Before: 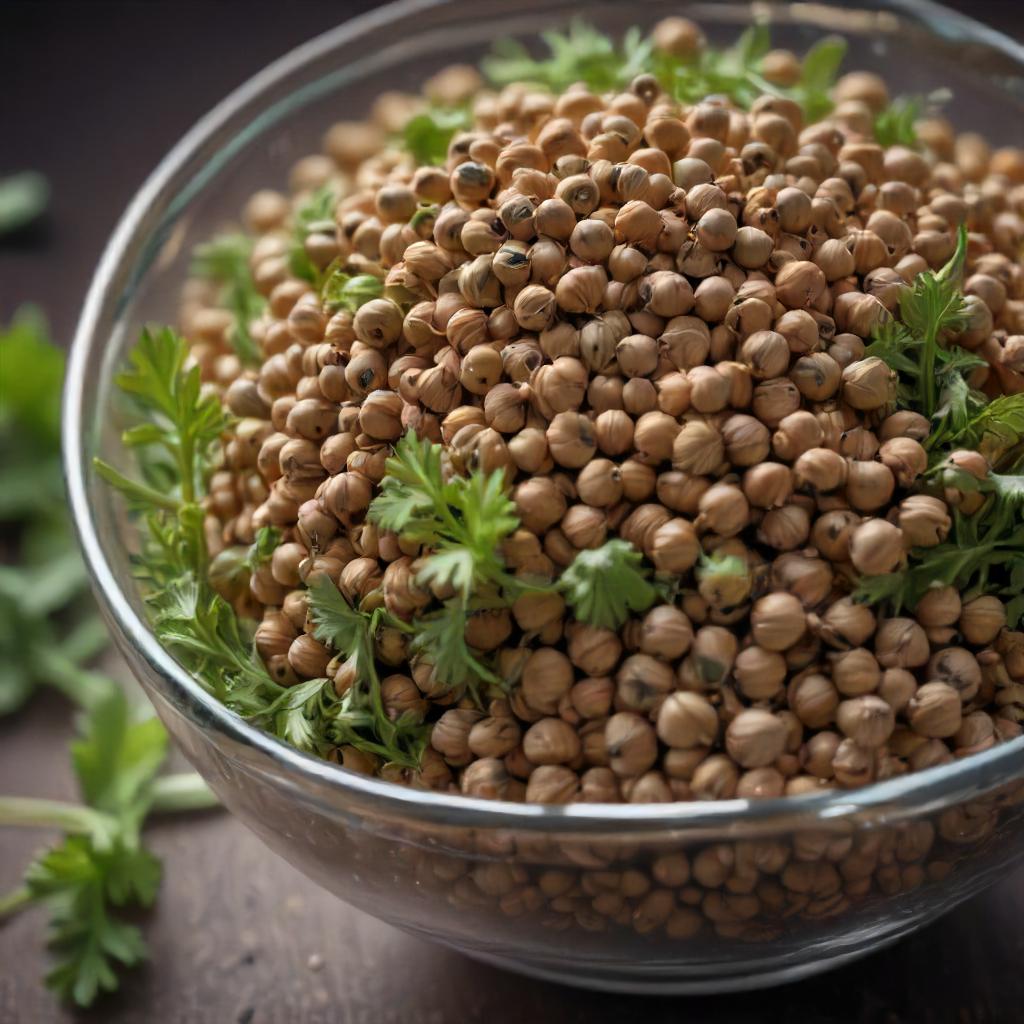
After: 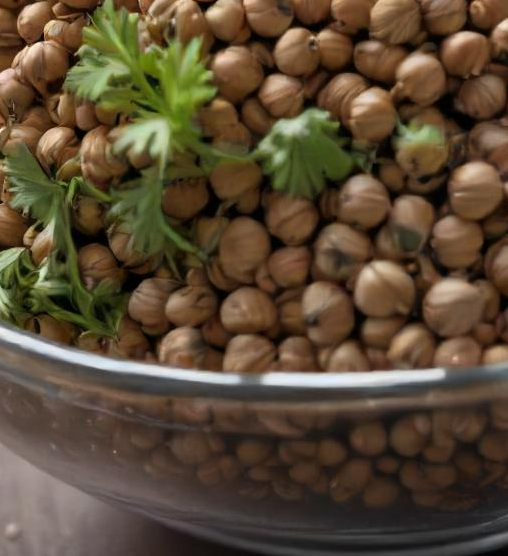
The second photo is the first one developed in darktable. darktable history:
crop: left 29.627%, top 42.112%, right 20.754%, bottom 3.508%
